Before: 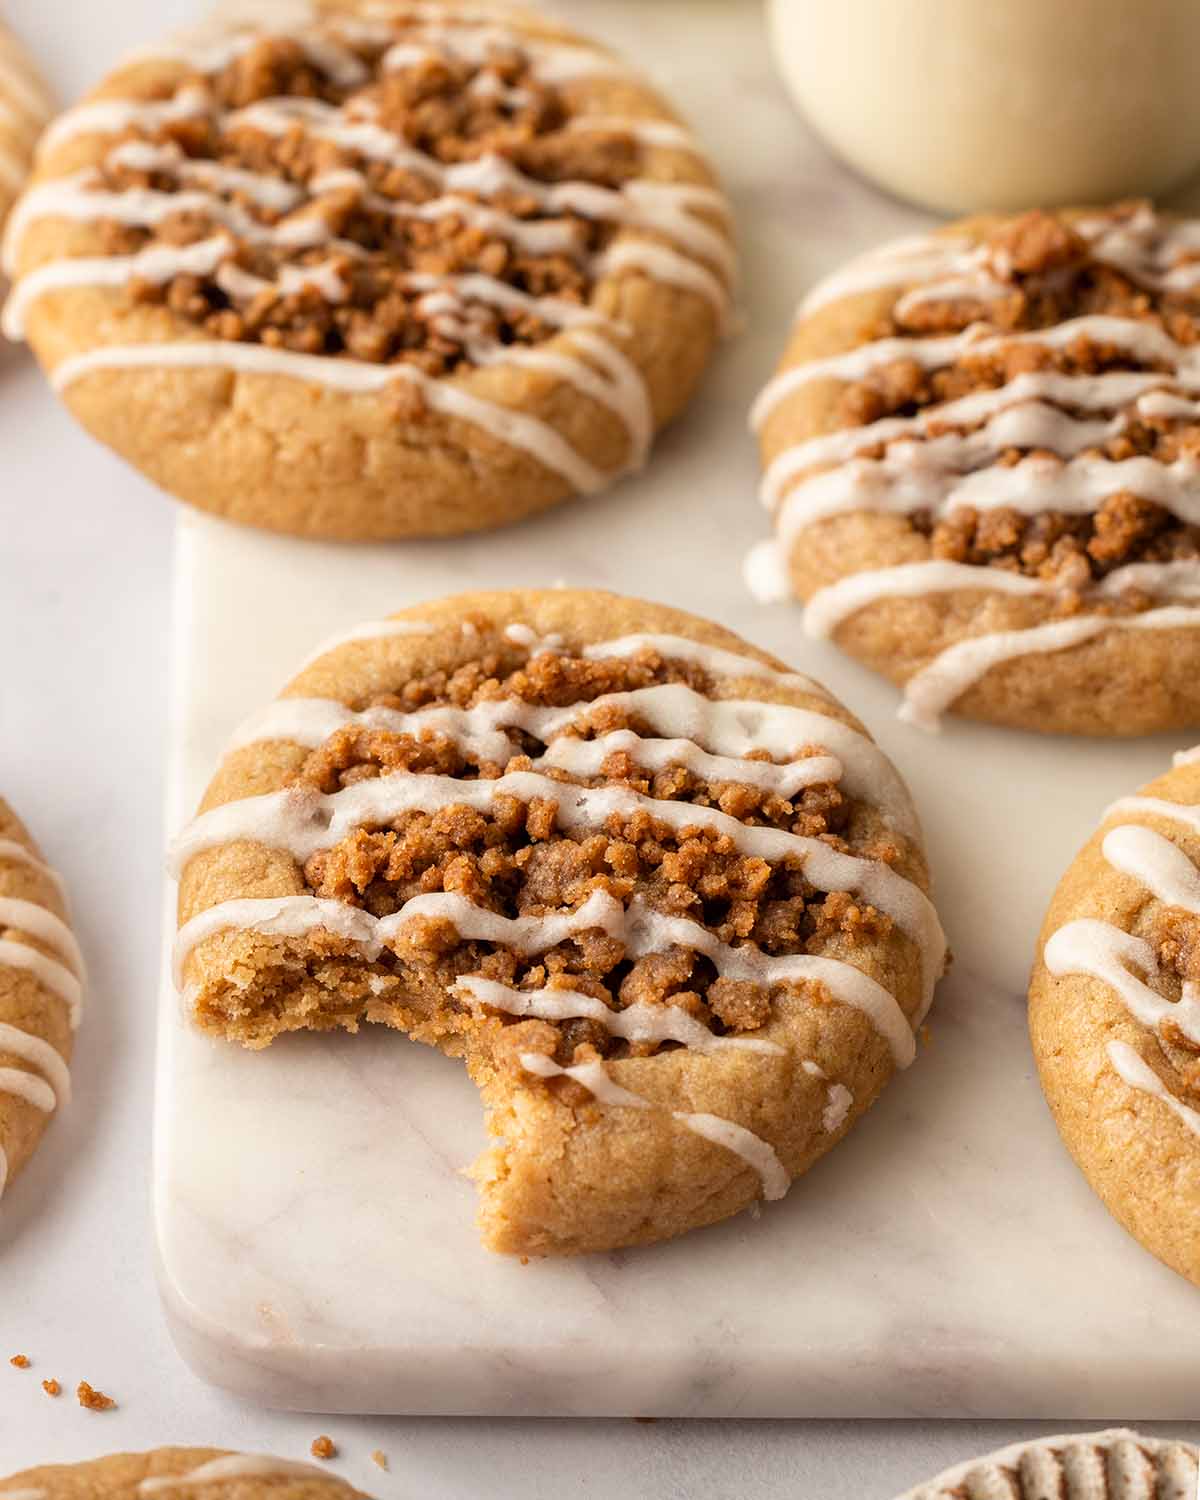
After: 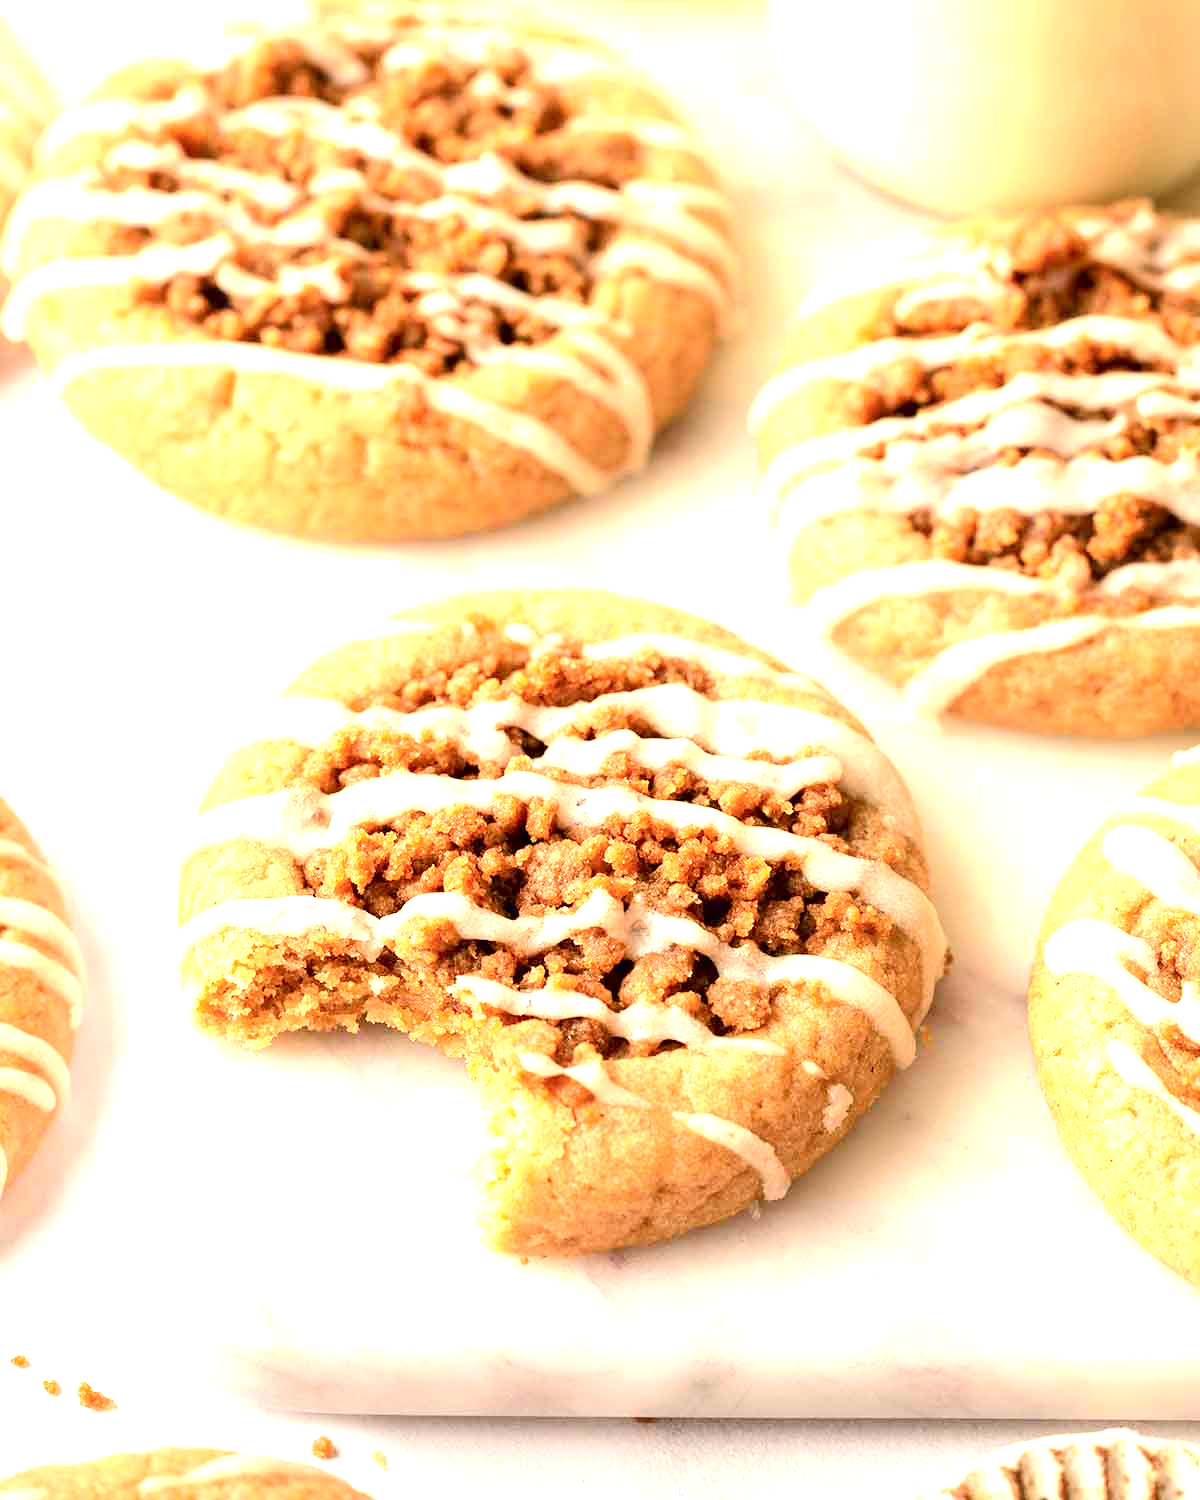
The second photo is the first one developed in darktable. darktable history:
exposure: black level correction 0, exposure 1.512 EV, compensate highlight preservation false
tone curve: curves: ch0 [(0, 0.013) (0.054, 0.018) (0.205, 0.191) (0.289, 0.292) (0.39, 0.424) (0.493, 0.551) (0.666, 0.743) (0.795, 0.841) (1, 0.998)]; ch1 [(0, 0) (0.385, 0.343) (0.439, 0.415) (0.494, 0.495) (0.501, 0.501) (0.51, 0.509) (0.548, 0.554) (0.586, 0.601) (0.66, 0.687) (0.783, 0.804) (1, 1)]; ch2 [(0, 0) (0.304, 0.31) (0.403, 0.399) (0.441, 0.428) (0.47, 0.469) (0.498, 0.496) (0.524, 0.538) (0.566, 0.579) (0.633, 0.665) (0.7, 0.711) (1, 1)], color space Lab, independent channels, preserve colors none
